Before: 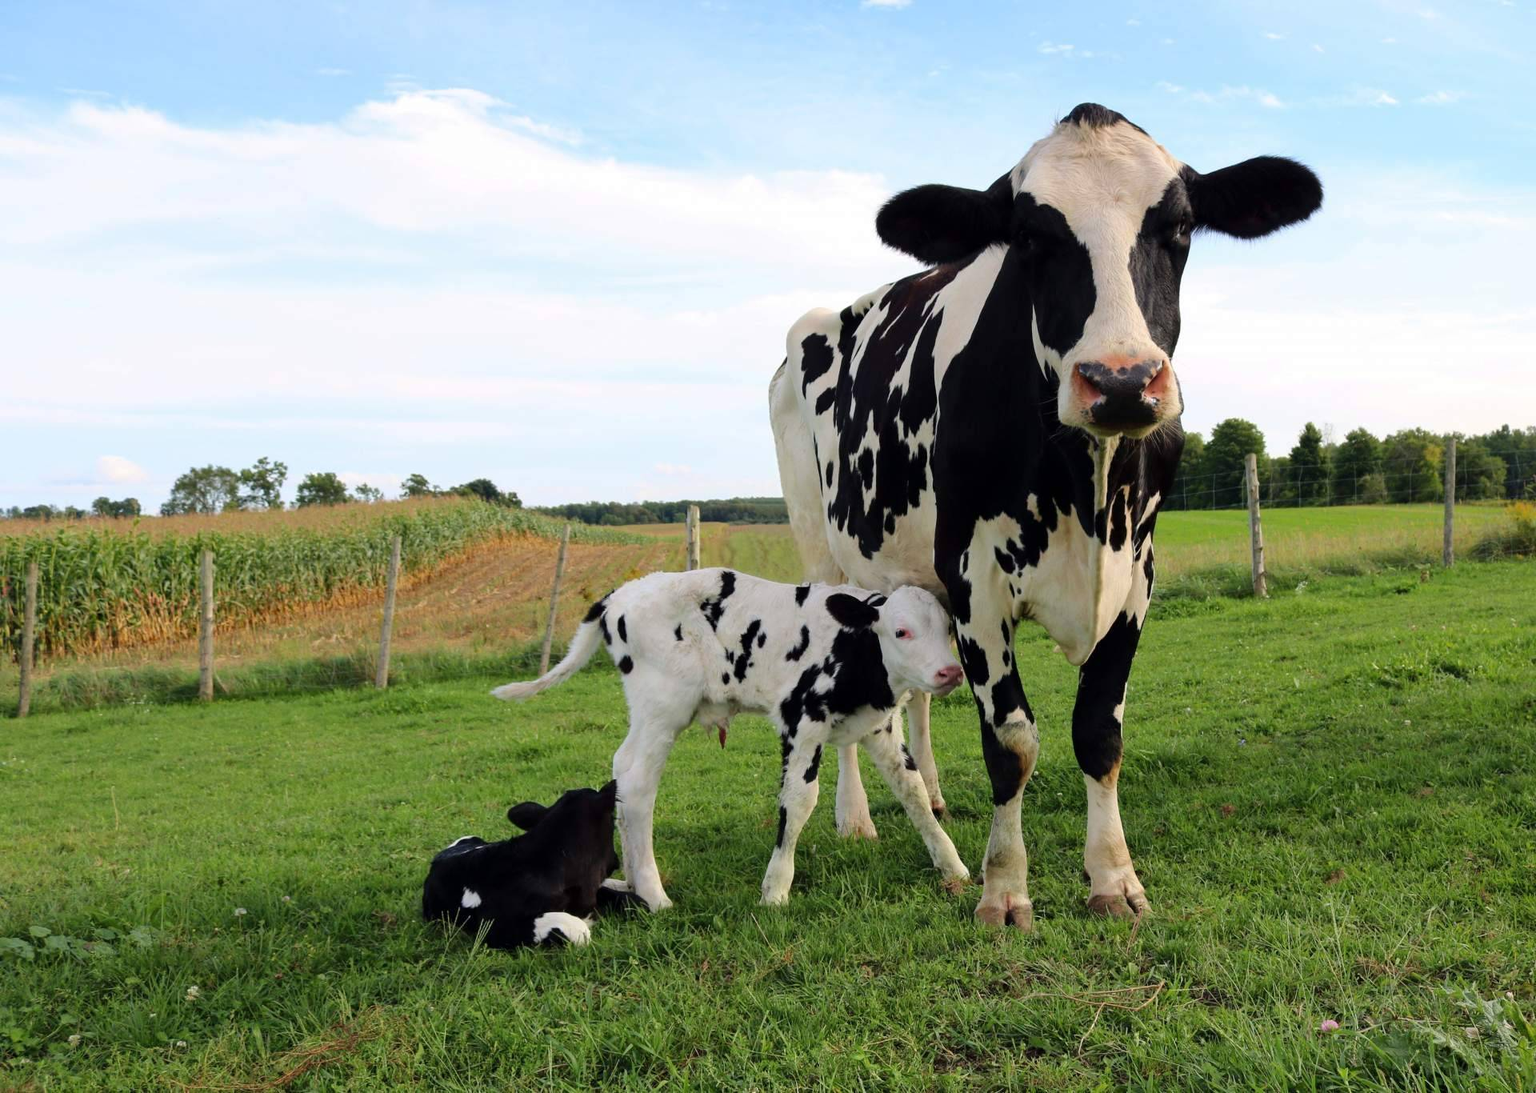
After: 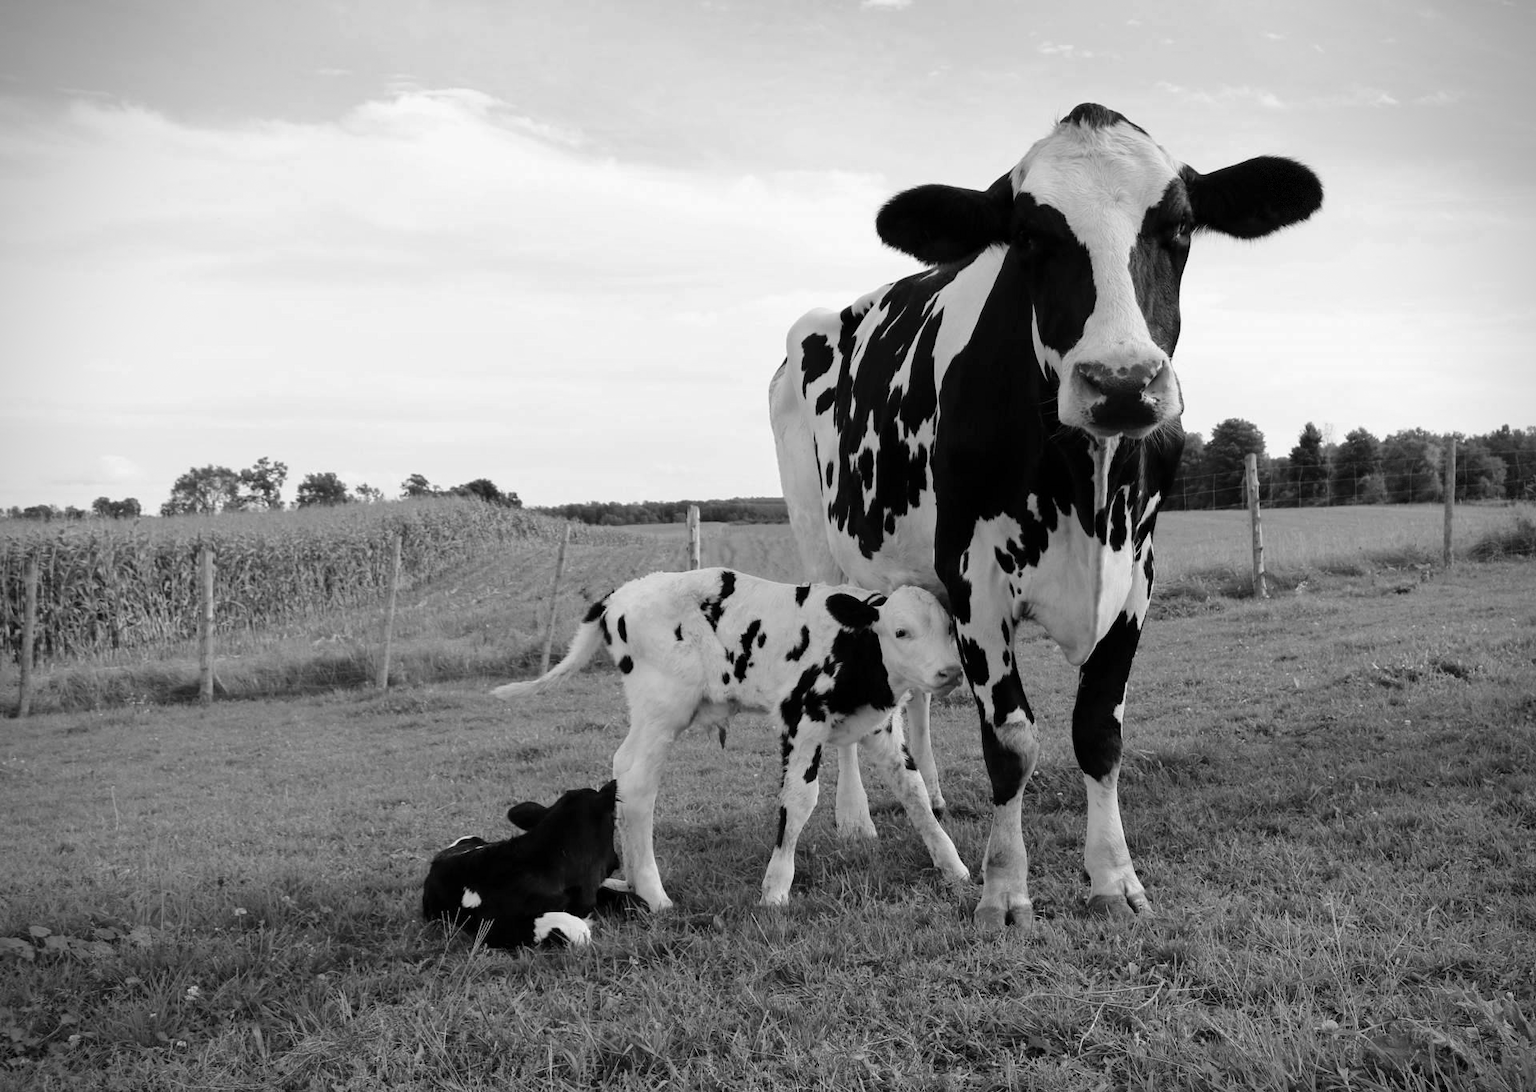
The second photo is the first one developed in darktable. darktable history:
tone equalizer: on, module defaults
vignetting: dithering 8-bit output, unbound false
monochrome: a 32, b 64, size 2.3
